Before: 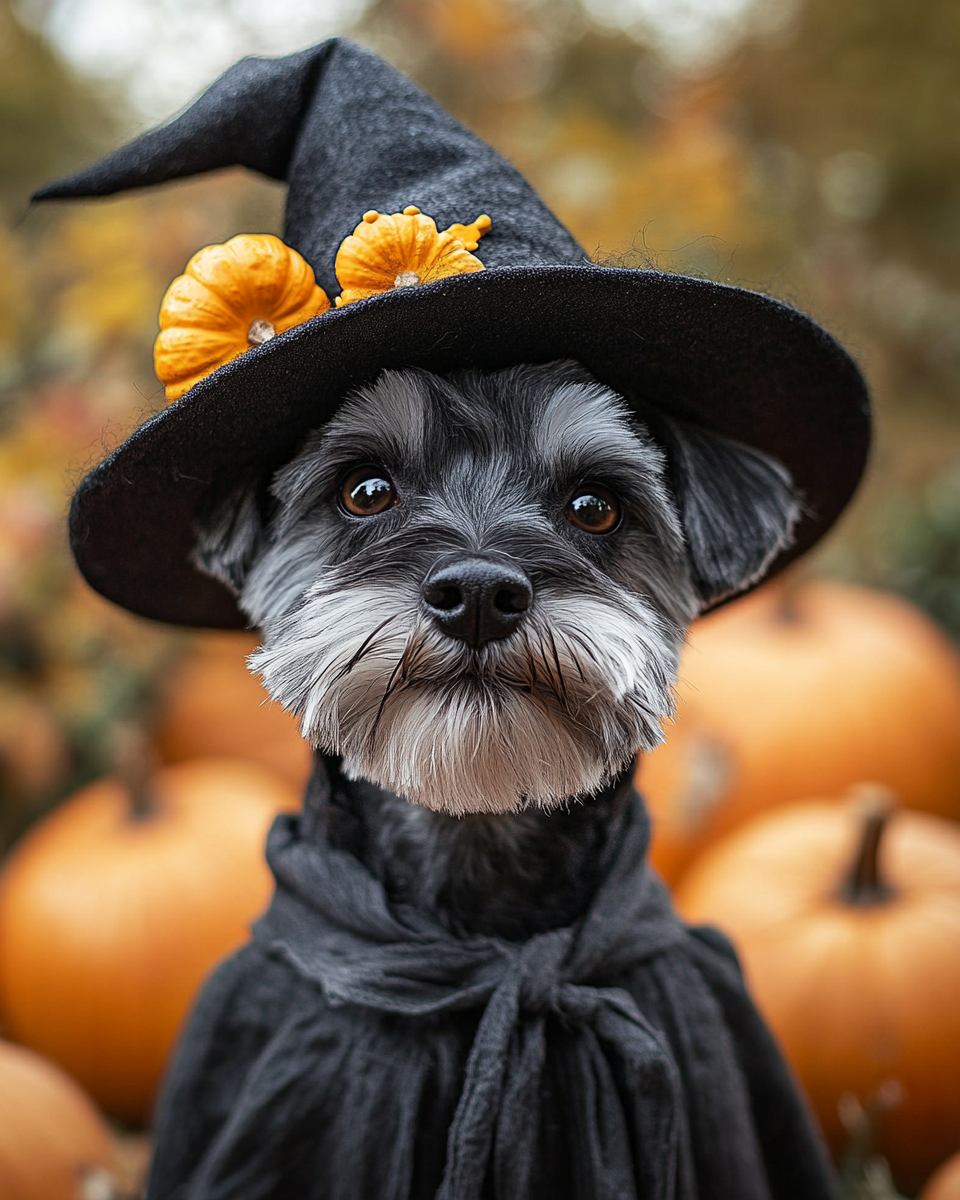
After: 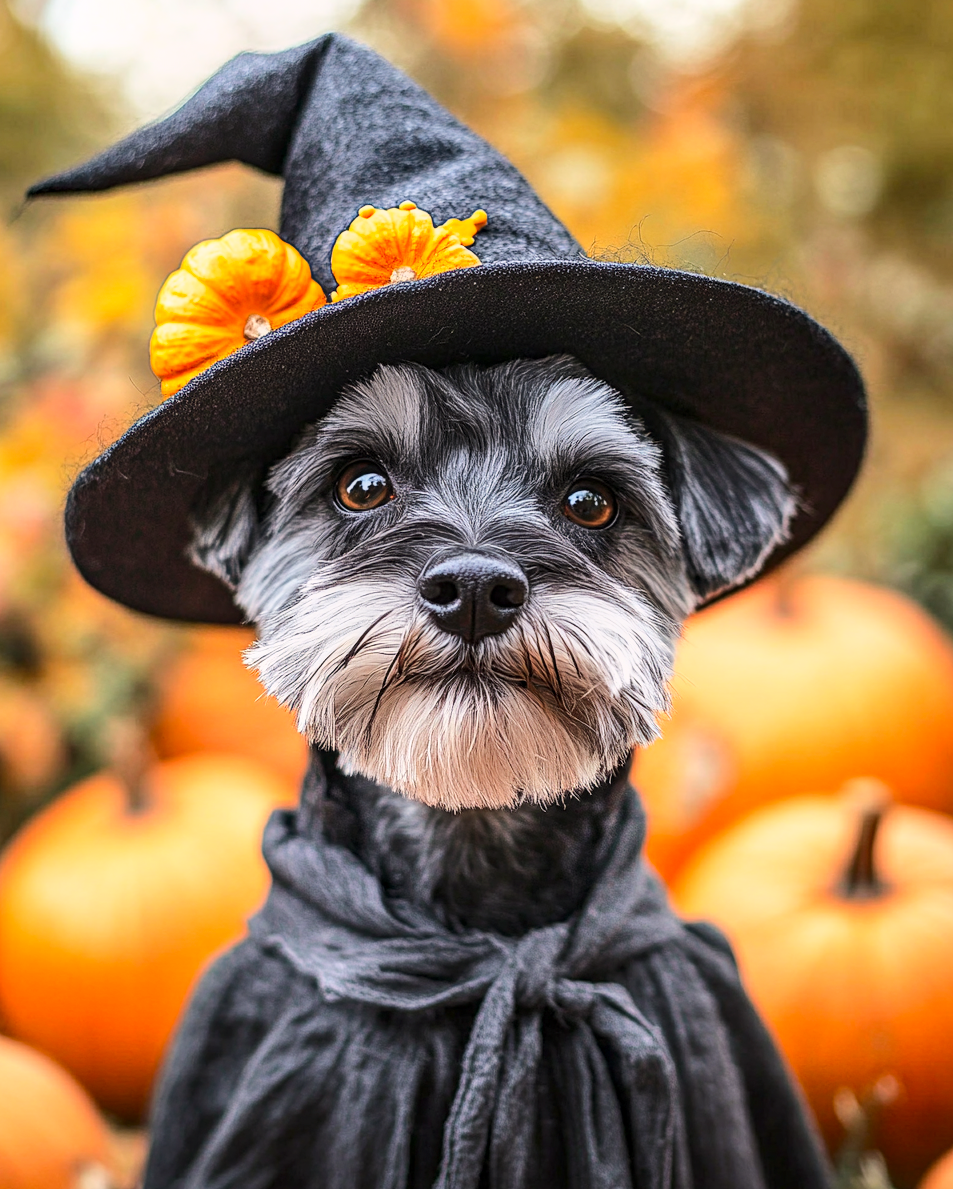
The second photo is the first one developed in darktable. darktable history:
crop: left 0.434%, top 0.485%, right 0.244%, bottom 0.386%
base curve: curves: ch0 [(0, 0) (0.025, 0.046) (0.112, 0.277) (0.467, 0.74) (0.814, 0.929) (1, 0.942)]
color correction: highlights a* 3.22, highlights b* 1.93, saturation 1.19
local contrast: on, module defaults
